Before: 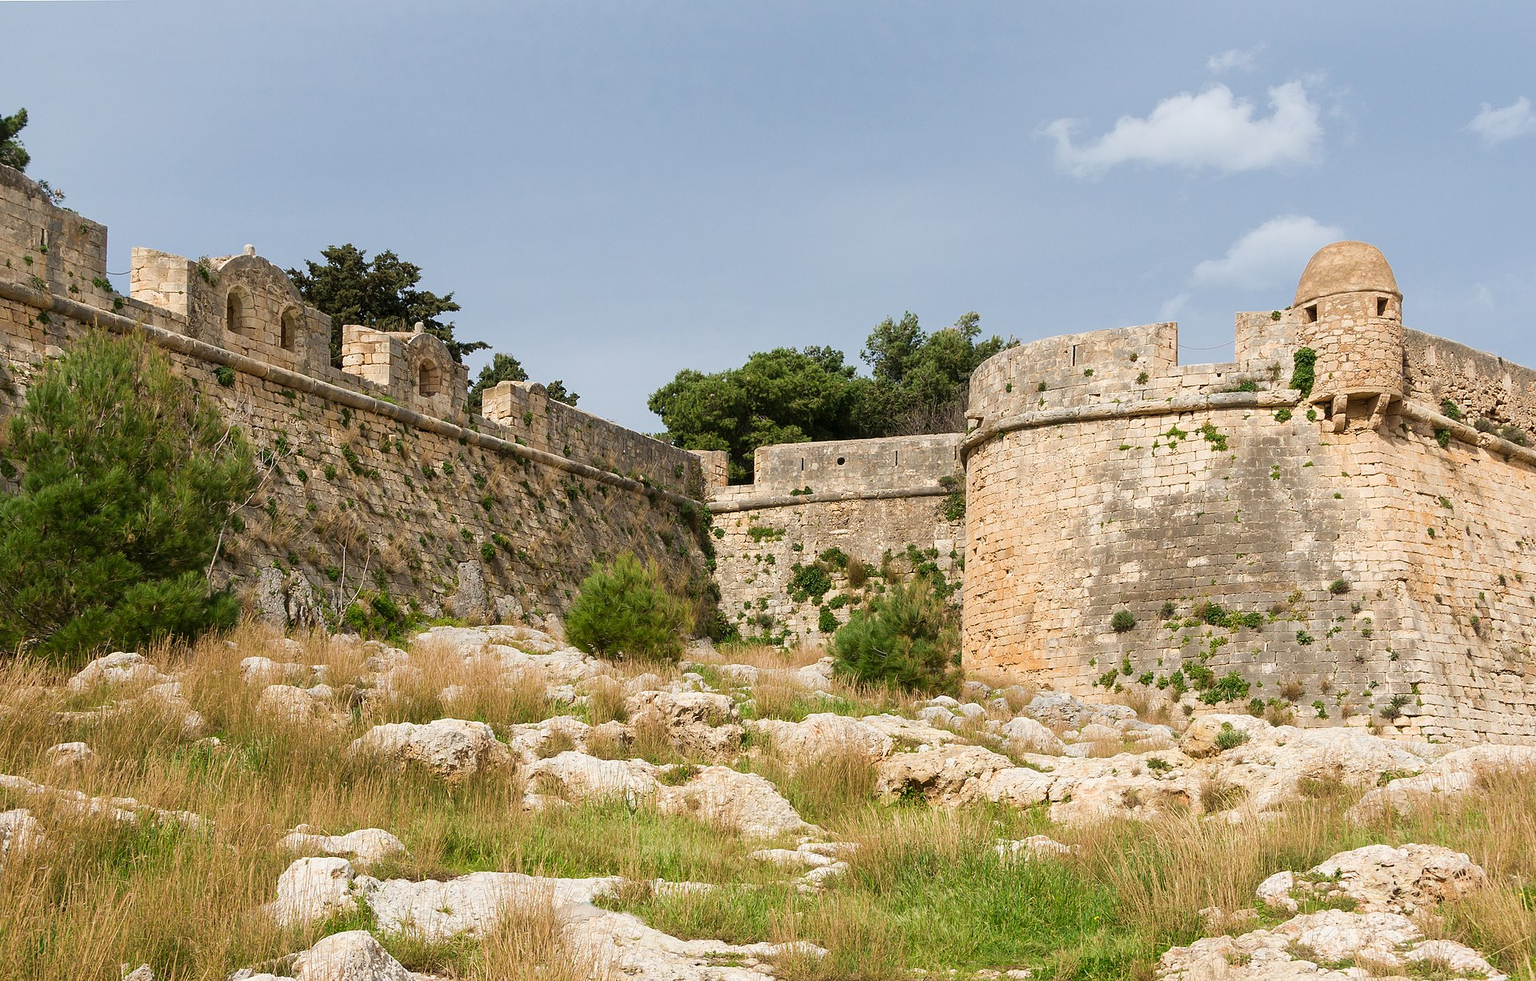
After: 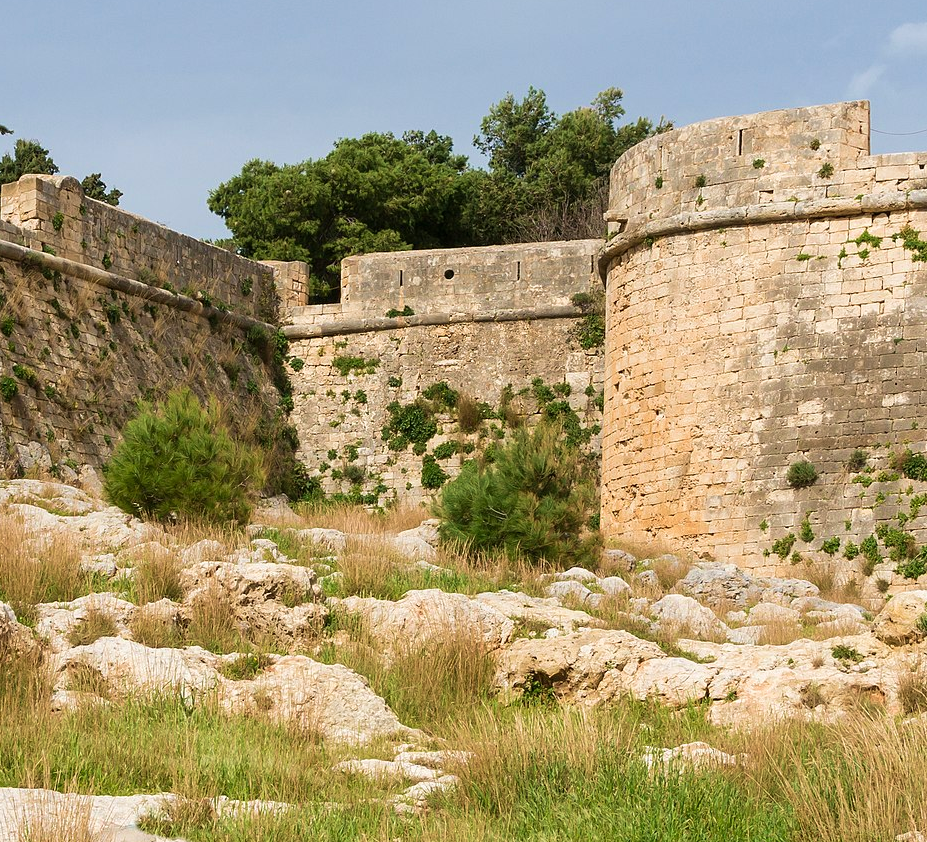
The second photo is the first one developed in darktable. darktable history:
crop: left 31.379%, top 24.658%, right 20.326%, bottom 6.628%
velvia: on, module defaults
